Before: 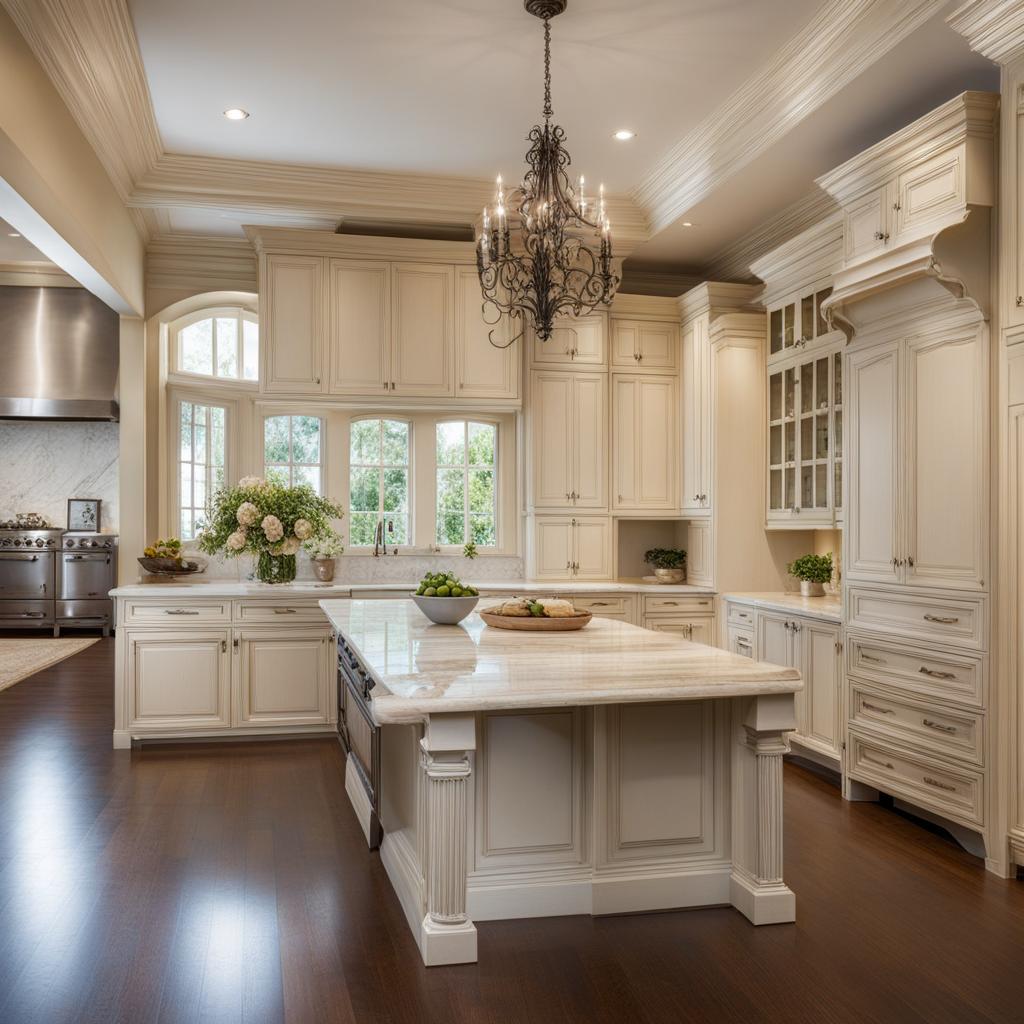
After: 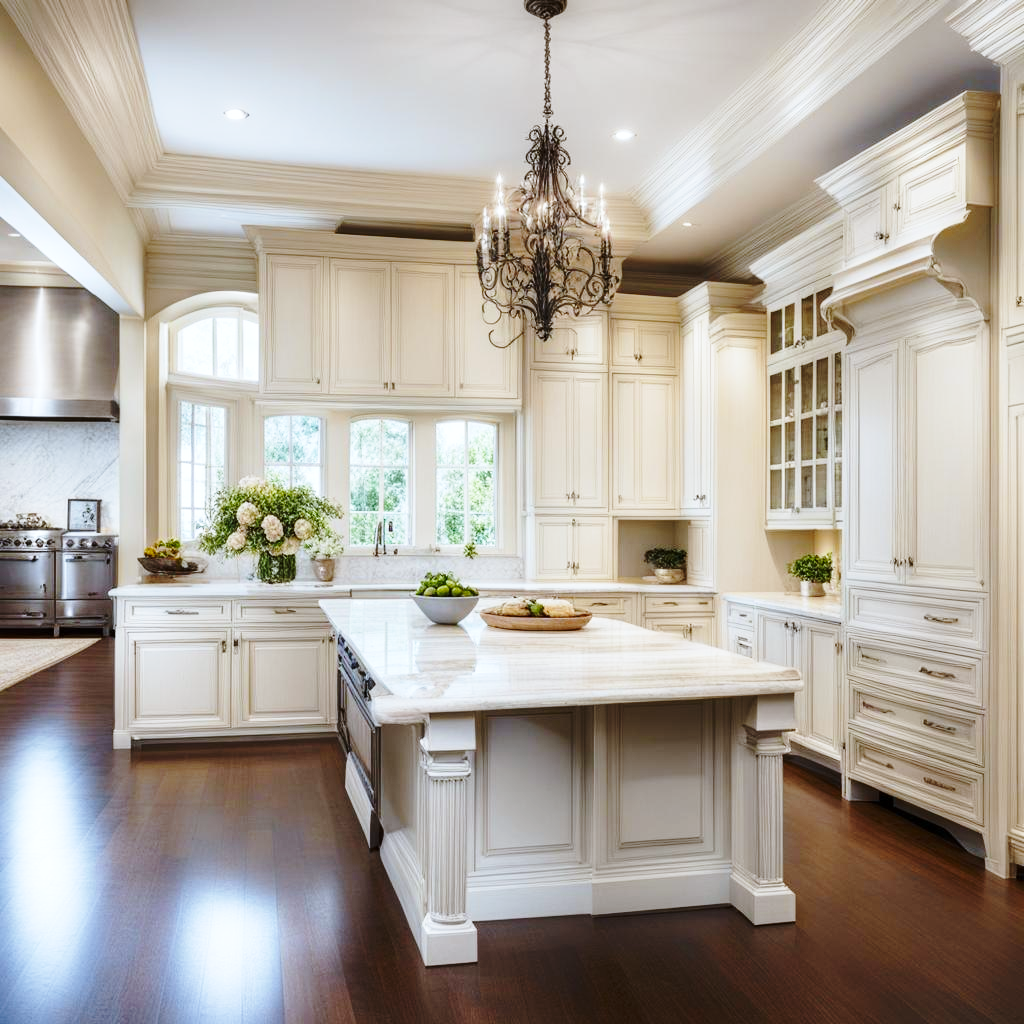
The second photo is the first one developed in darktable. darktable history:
white balance: red 0.924, blue 1.095
base curve: curves: ch0 [(0, 0) (0.036, 0.037) (0.121, 0.228) (0.46, 0.76) (0.859, 0.983) (1, 1)], preserve colors none
